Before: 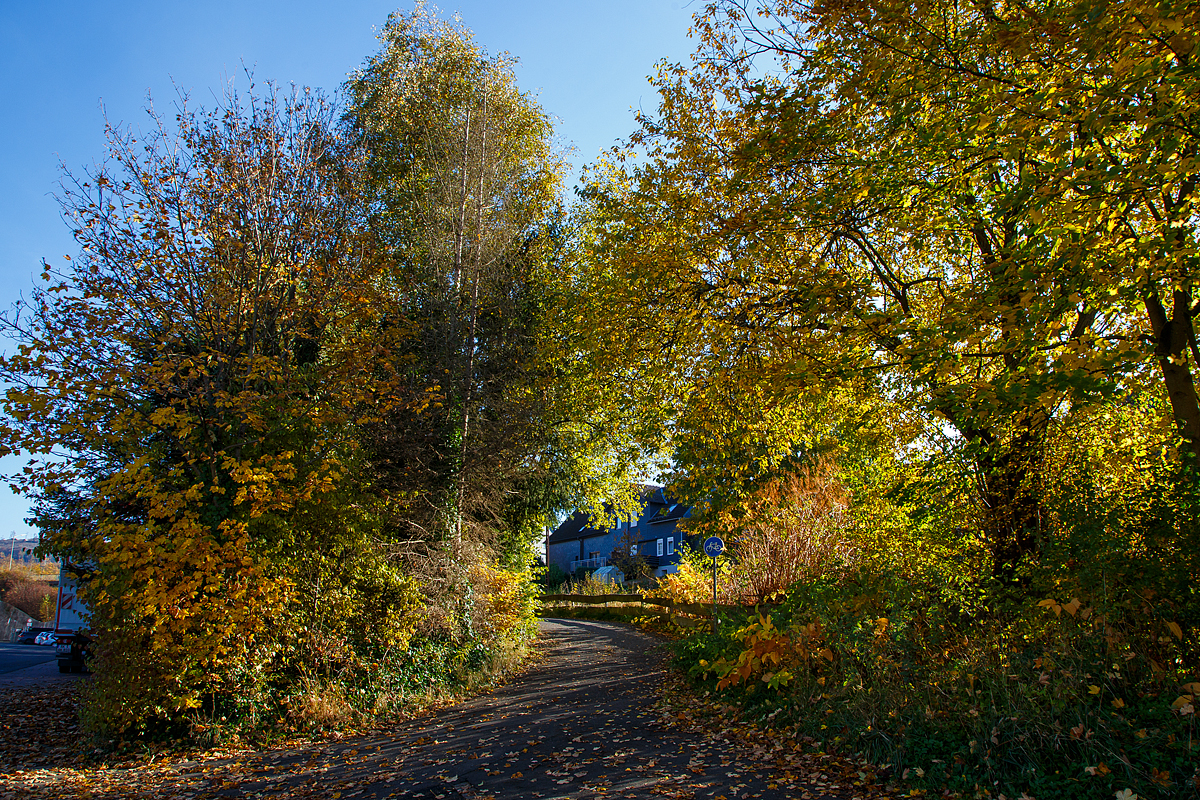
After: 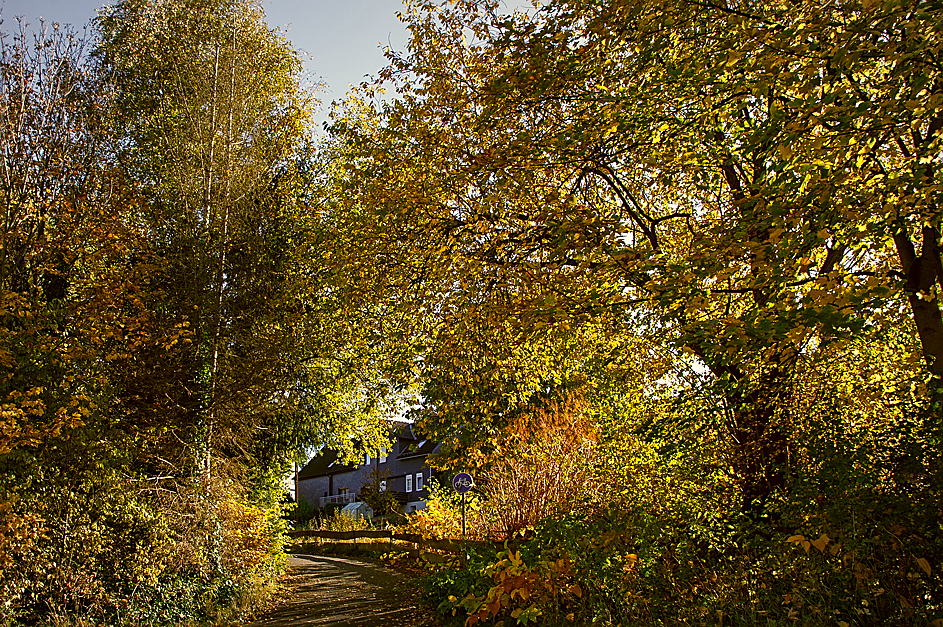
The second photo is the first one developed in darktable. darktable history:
color correction: highlights a* 8.97, highlights b* 15.71, shadows a* -0.525, shadows b* 26.35
crop and rotate: left 20.95%, top 8.095%, right 0.435%, bottom 13.471%
sharpen: on, module defaults
vignetting: fall-off radius 98.78%, brightness -0.398, saturation -0.31, width/height ratio 1.342, unbound false
